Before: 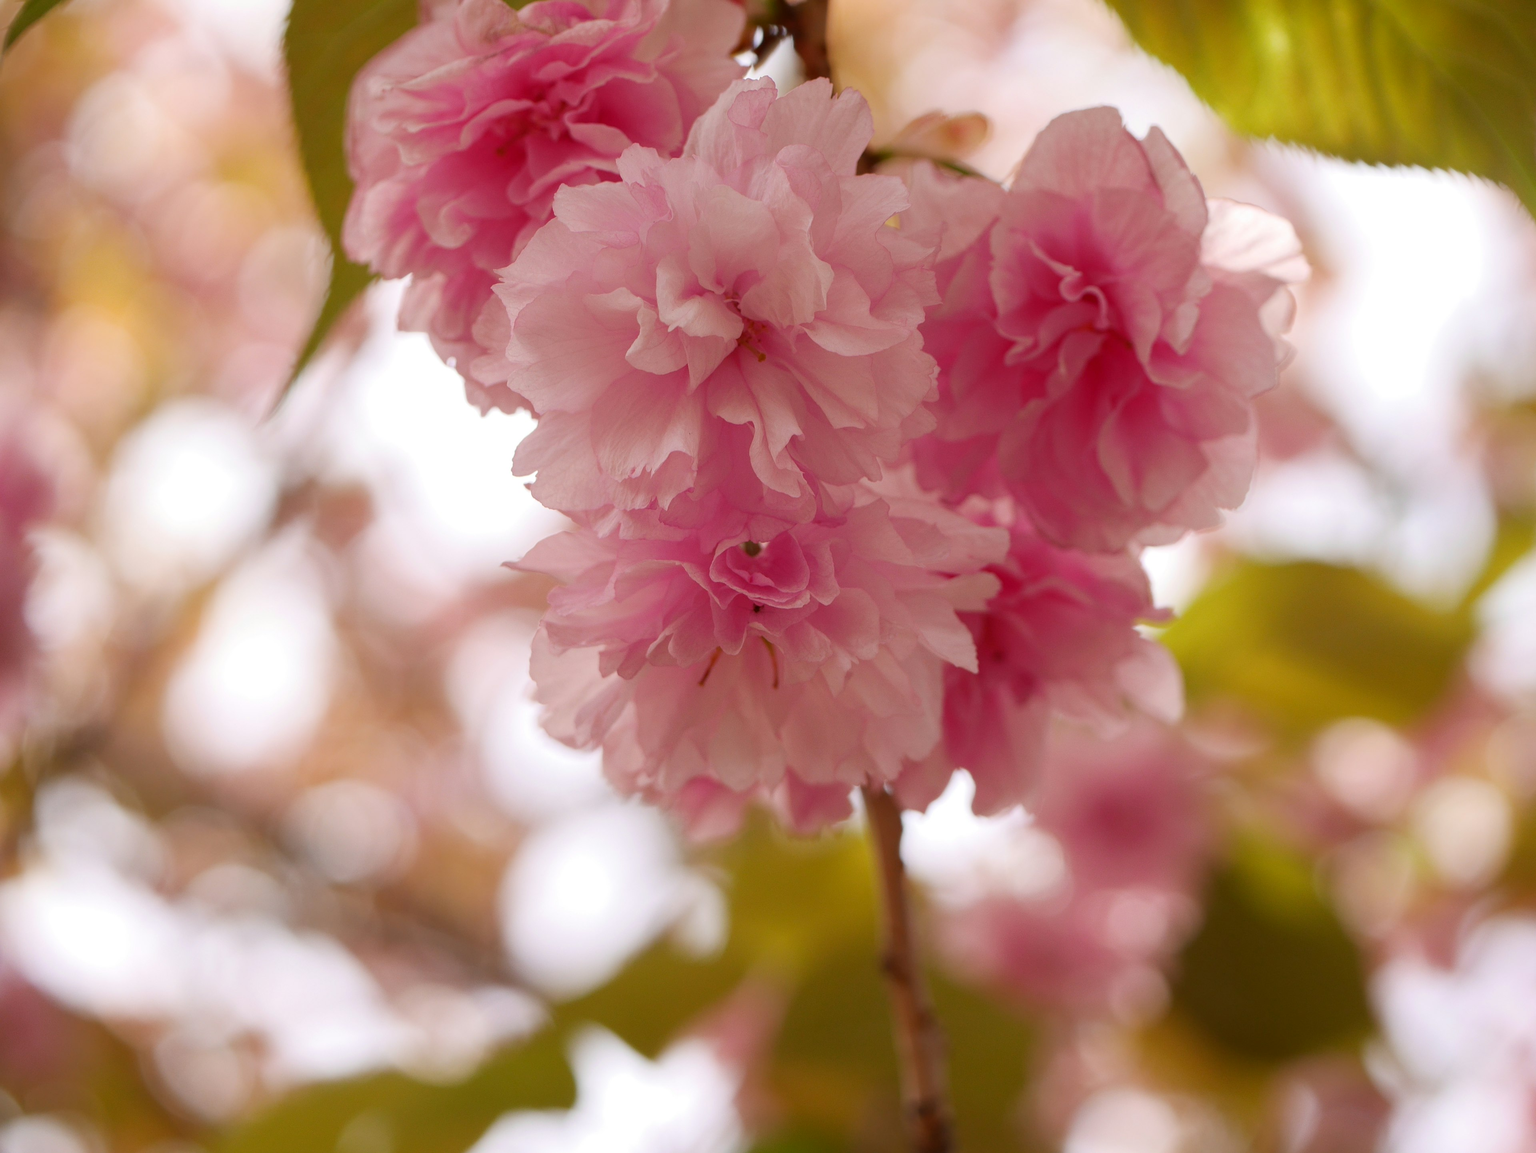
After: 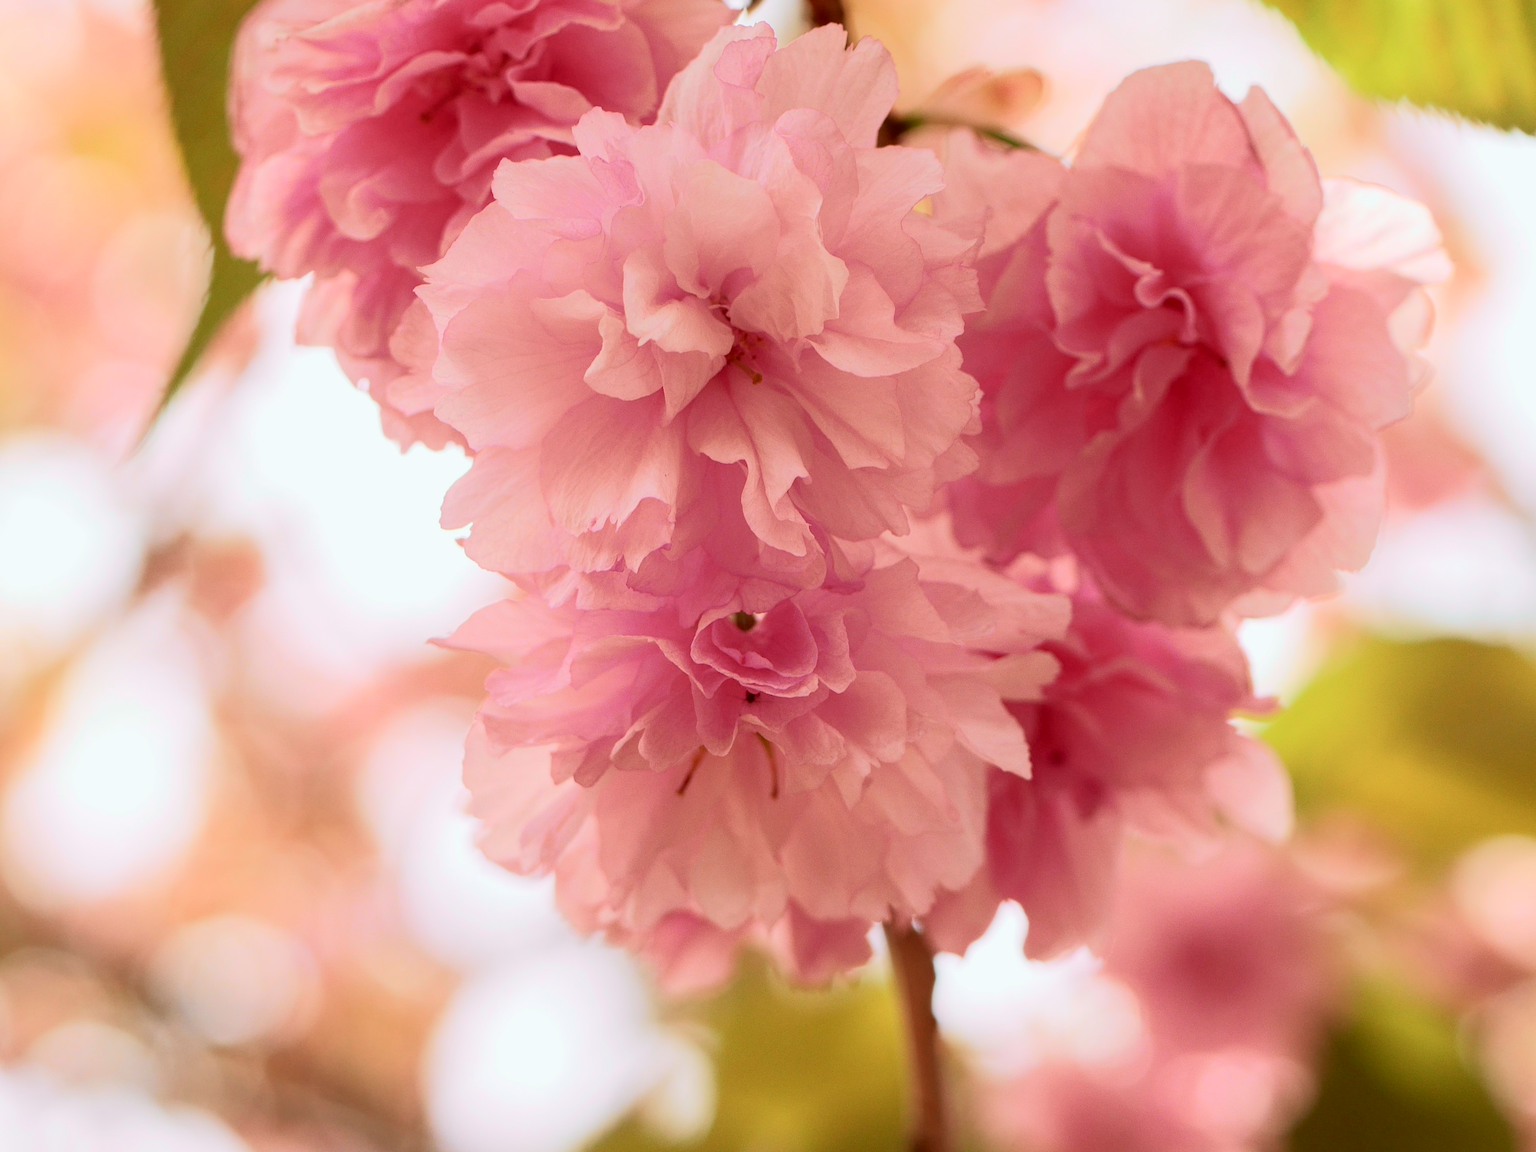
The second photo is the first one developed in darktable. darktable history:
crop and rotate: left 10.771%, top 5.14%, right 10.389%, bottom 16.024%
tone curve: curves: ch0 [(0, 0) (0.037, 0.011) (0.135, 0.093) (0.266, 0.281) (0.461, 0.555) (0.581, 0.716) (0.675, 0.793) (0.767, 0.849) (0.91, 0.924) (1, 0.979)]; ch1 [(0, 0) (0.292, 0.278) (0.431, 0.418) (0.493, 0.479) (0.506, 0.5) (0.532, 0.537) (0.562, 0.581) (0.641, 0.663) (0.754, 0.76) (1, 1)]; ch2 [(0, 0) (0.294, 0.3) (0.361, 0.372) (0.429, 0.445) (0.478, 0.486) (0.502, 0.498) (0.518, 0.522) (0.531, 0.549) (0.561, 0.59) (0.64, 0.655) (0.693, 0.706) (0.845, 0.833) (1, 0.951)], color space Lab, independent channels, preserve colors none
